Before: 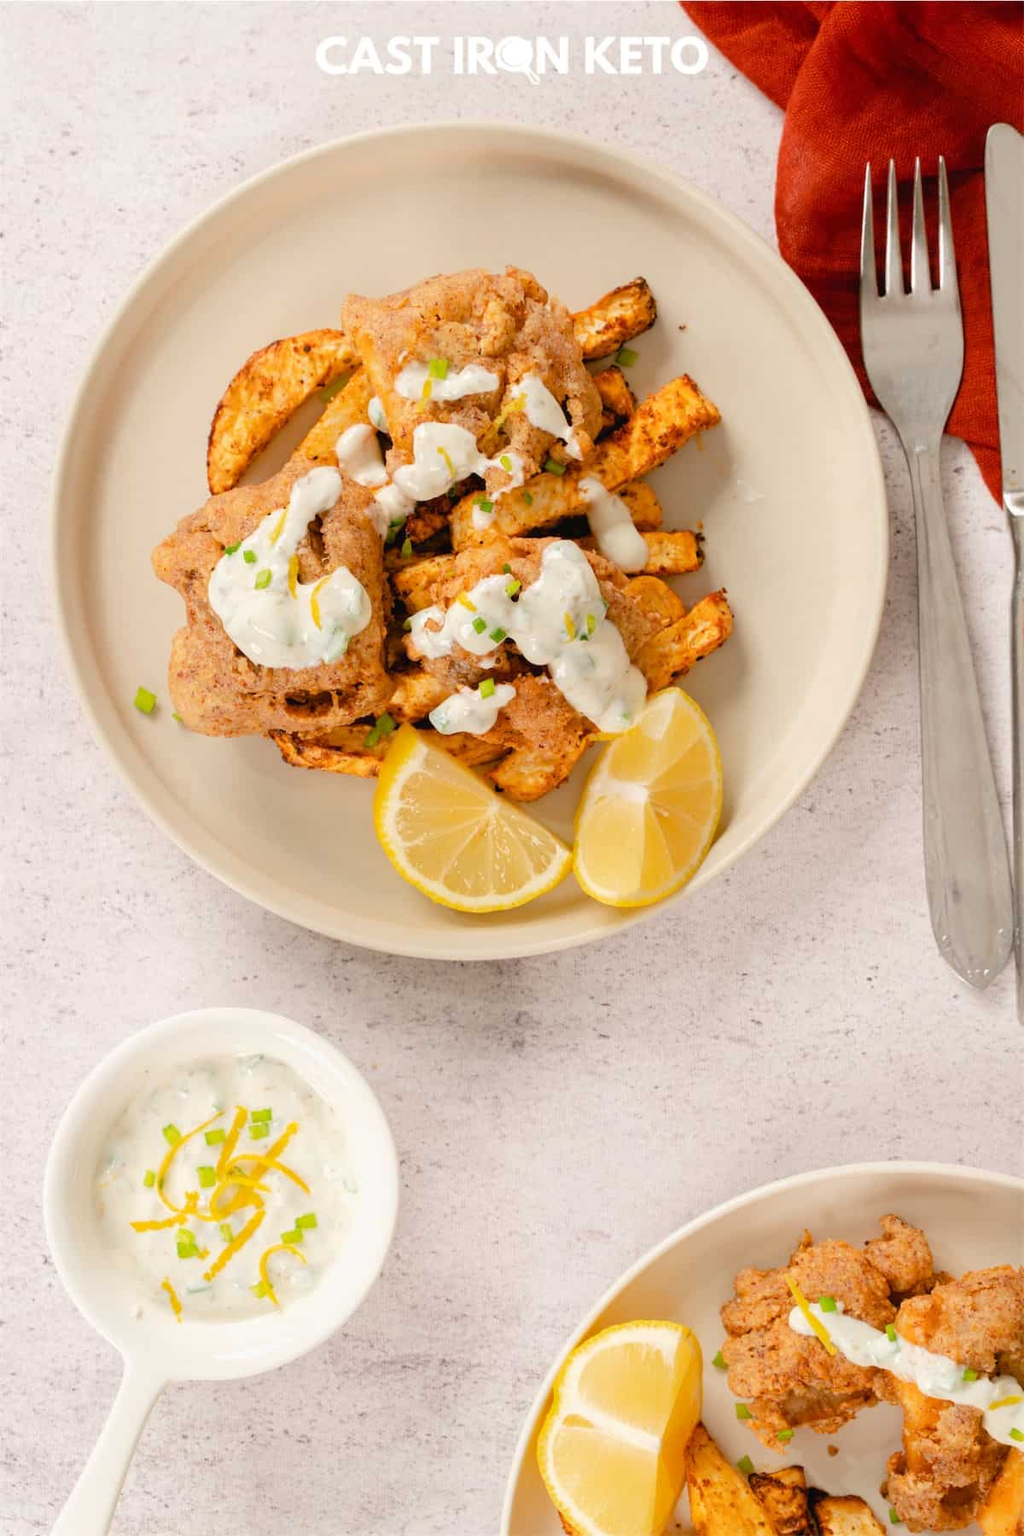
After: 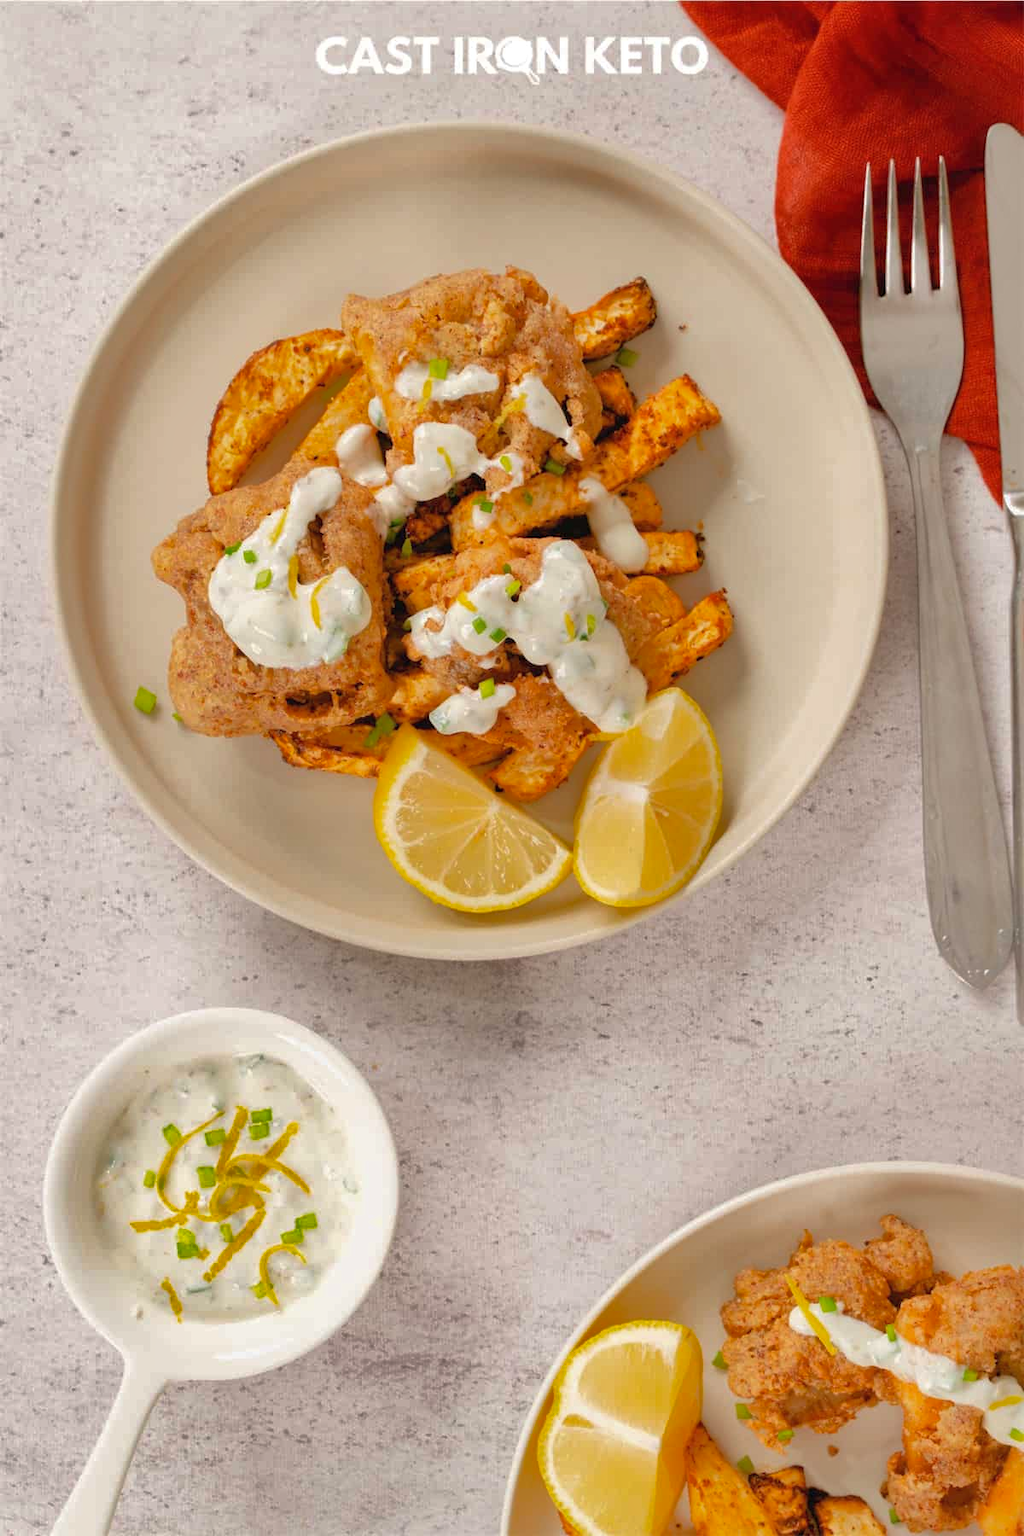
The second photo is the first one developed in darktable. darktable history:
shadows and highlights: shadows 39.45, highlights -59.99
